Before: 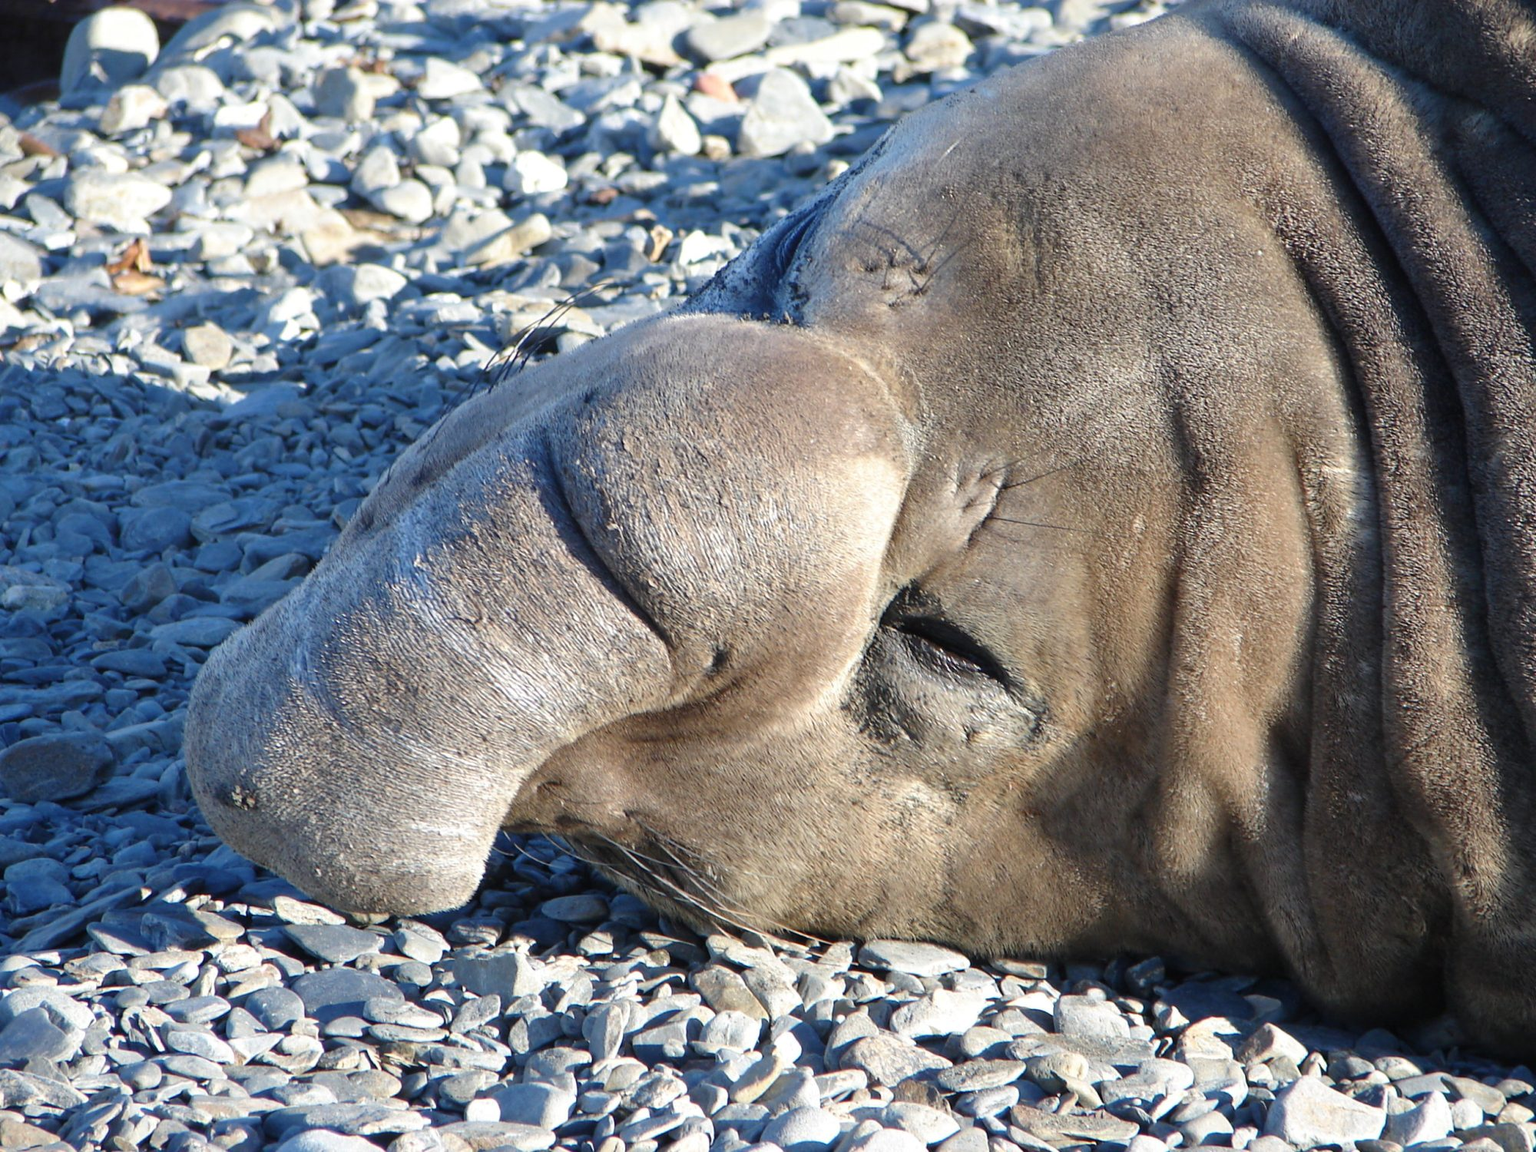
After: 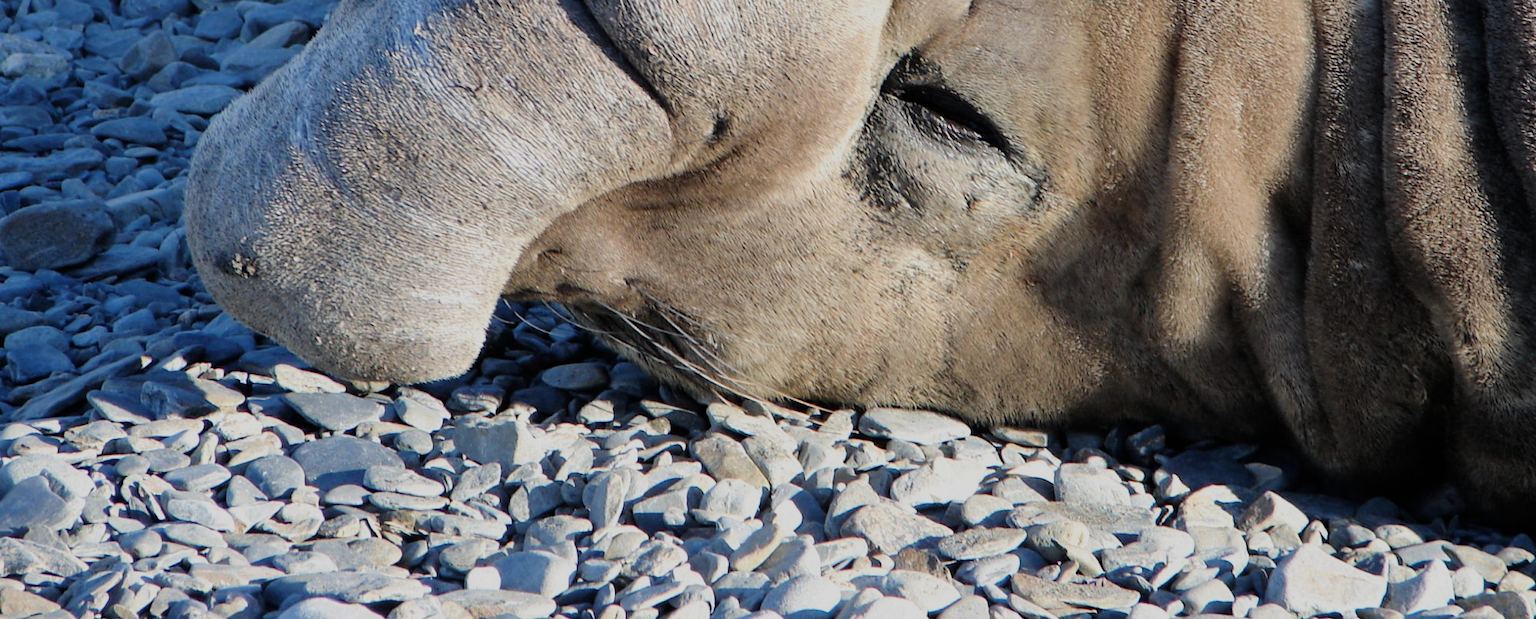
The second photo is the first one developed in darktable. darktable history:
crop and rotate: top 46.237%
filmic rgb: black relative exposure -7.65 EV, white relative exposure 4.56 EV, hardness 3.61, contrast 1.05
vibrance: vibrance 15%
